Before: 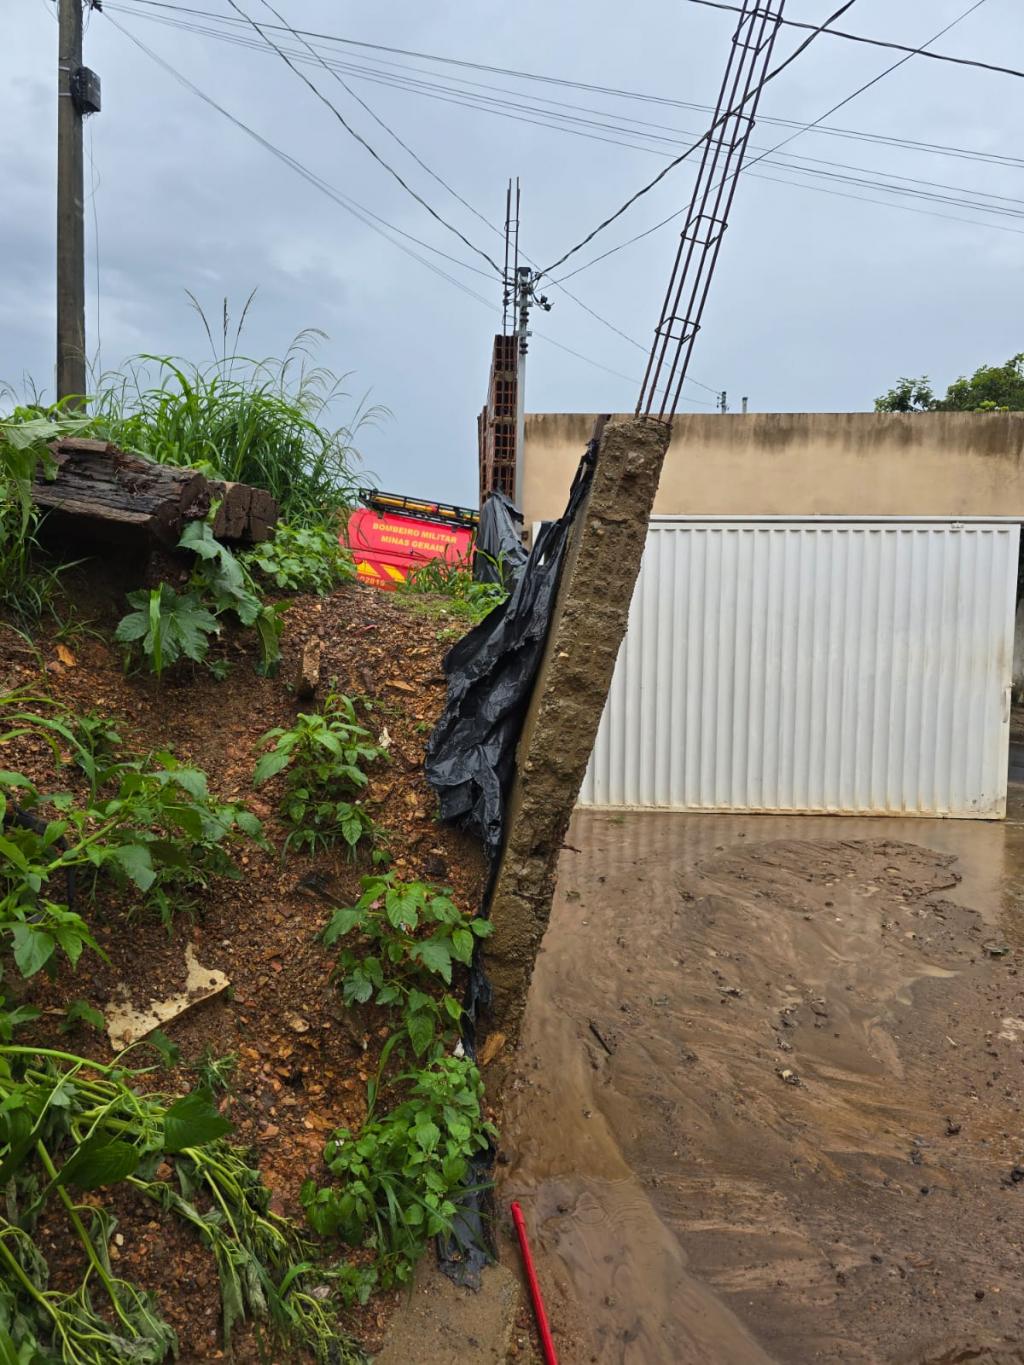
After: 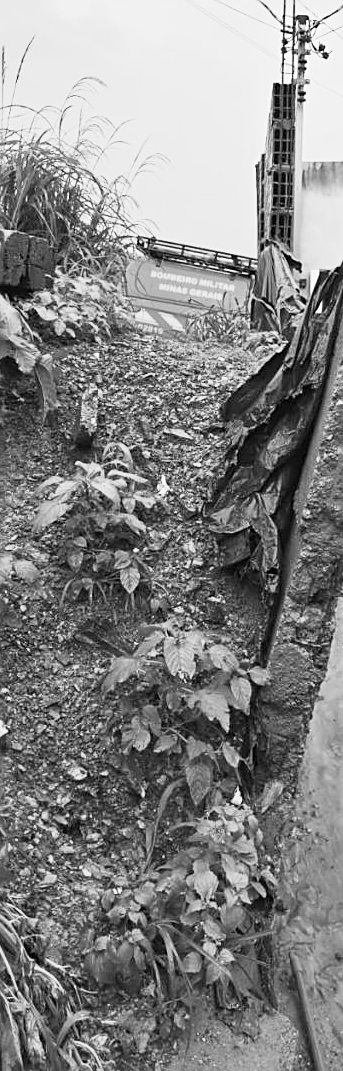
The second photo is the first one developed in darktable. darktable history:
base curve: curves: ch0 [(0, 0) (0.088, 0.125) (0.176, 0.251) (0.354, 0.501) (0.613, 0.749) (1, 0.877)], preserve colors none
crop and rotate: left 21.77%, top 18.528%, right 44.676%, bottom 2.997%
exposure: black level correction 0, exposure 0.7 EV, compensate exposure bias true, compensate highlight preservation false
monochrome: on, module defaults
sharpen: on, module defaults
